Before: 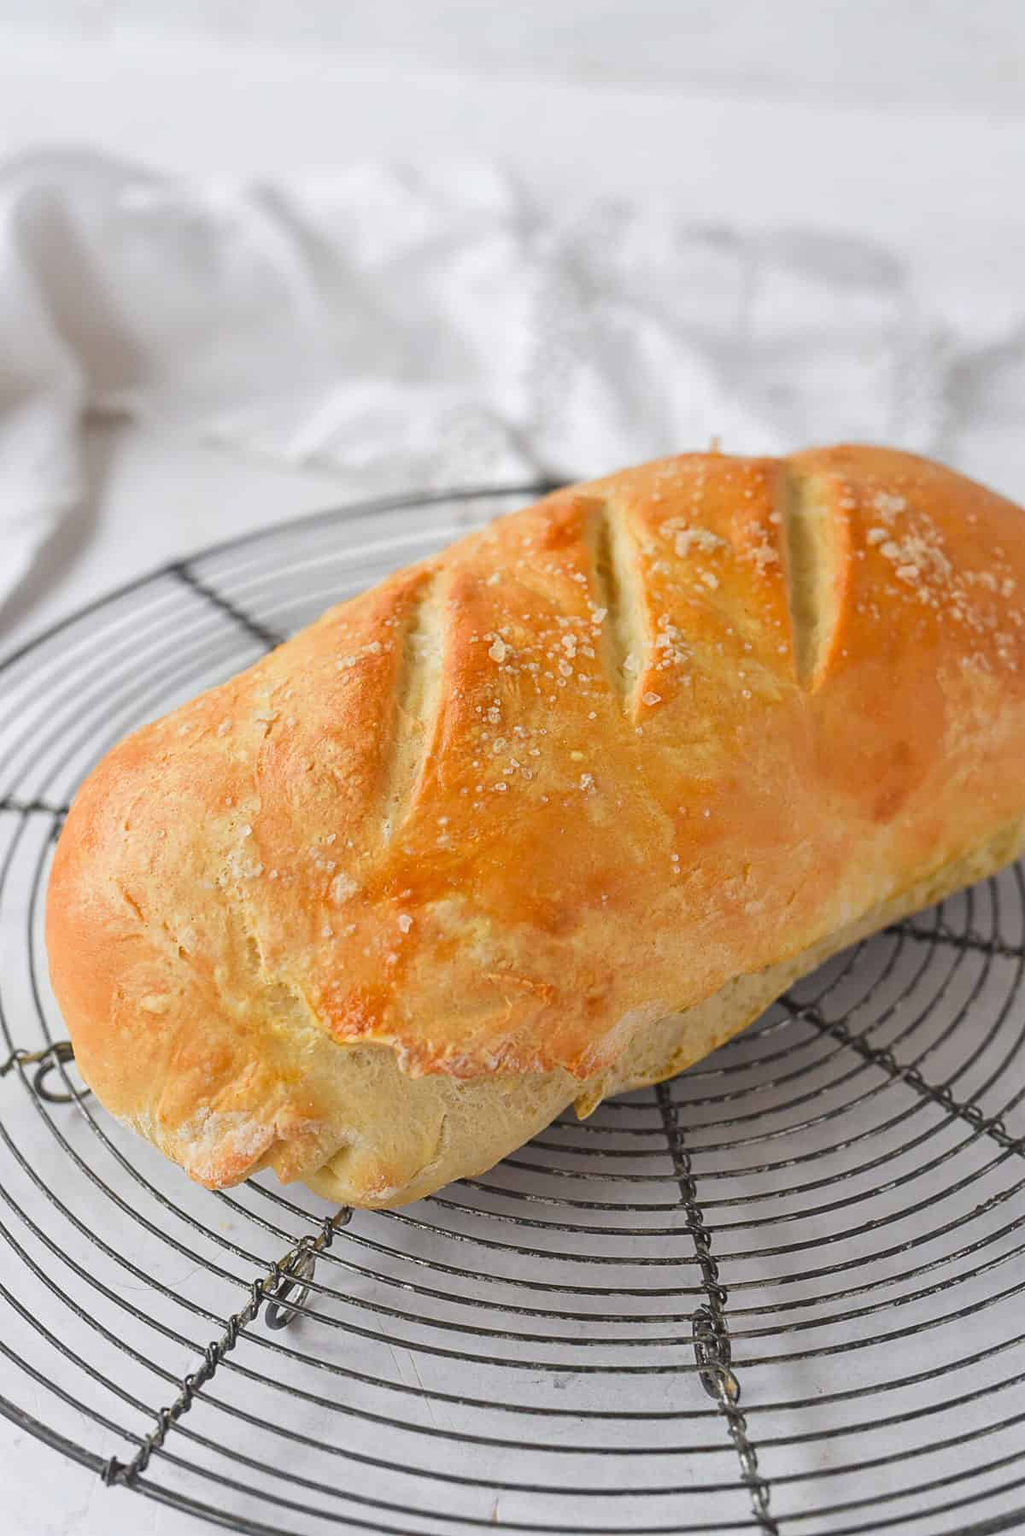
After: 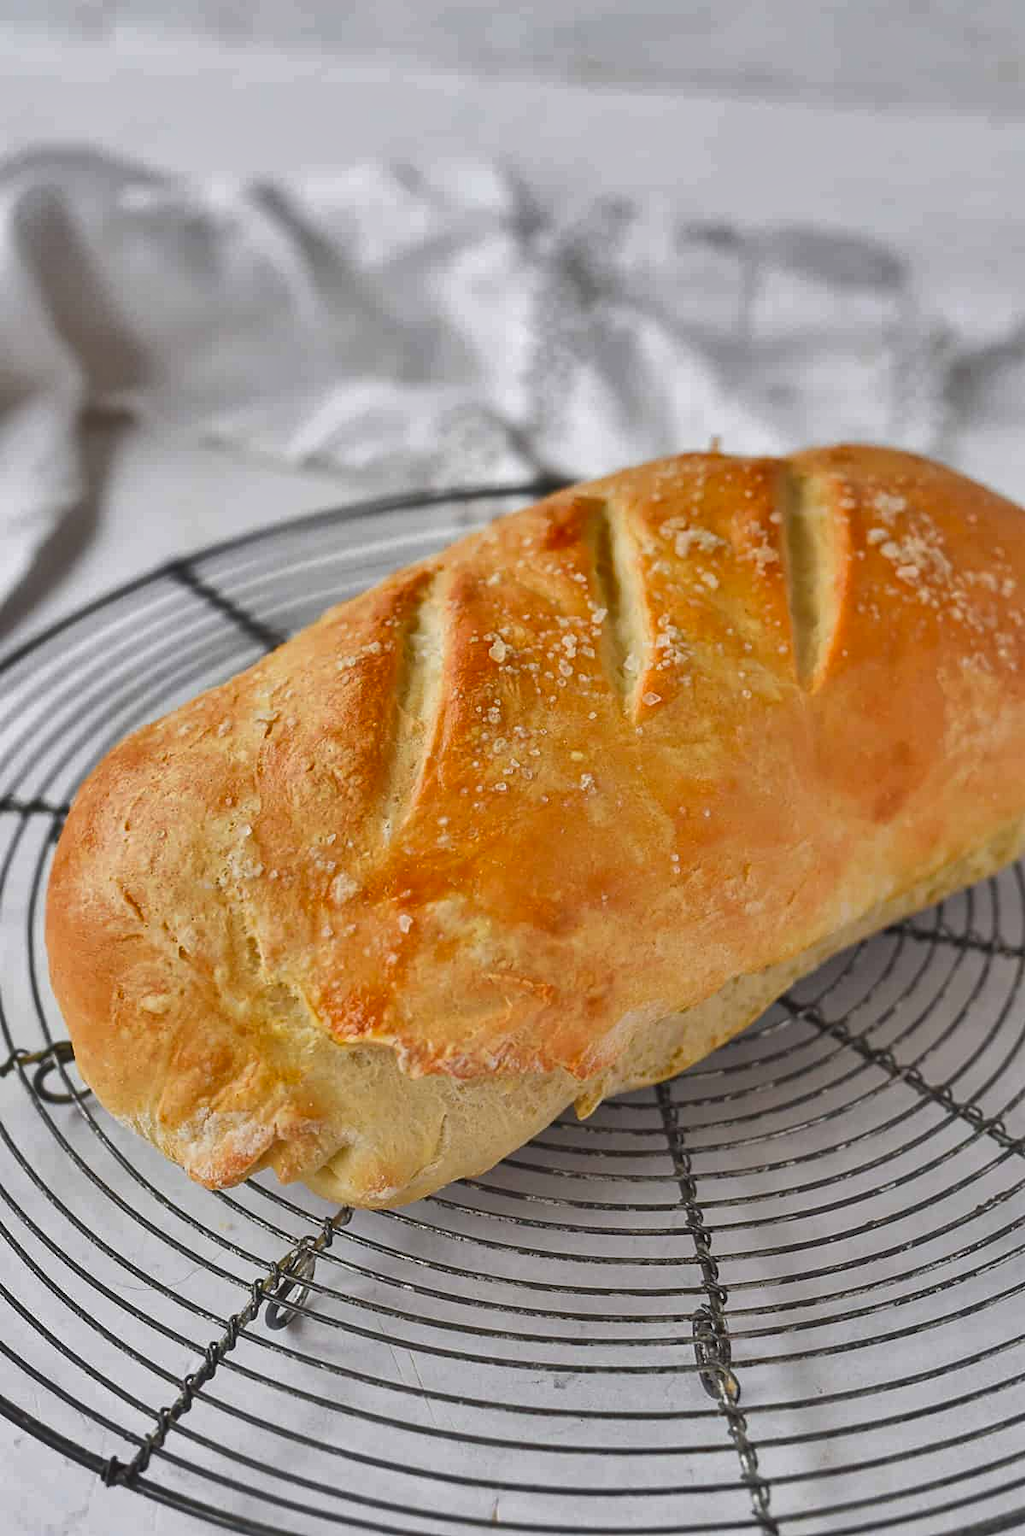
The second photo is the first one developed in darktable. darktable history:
shadows and highlights: radius 105.67, shadows 45.14, highlights -67.5, low approximation 0.01, soften with gaussian
